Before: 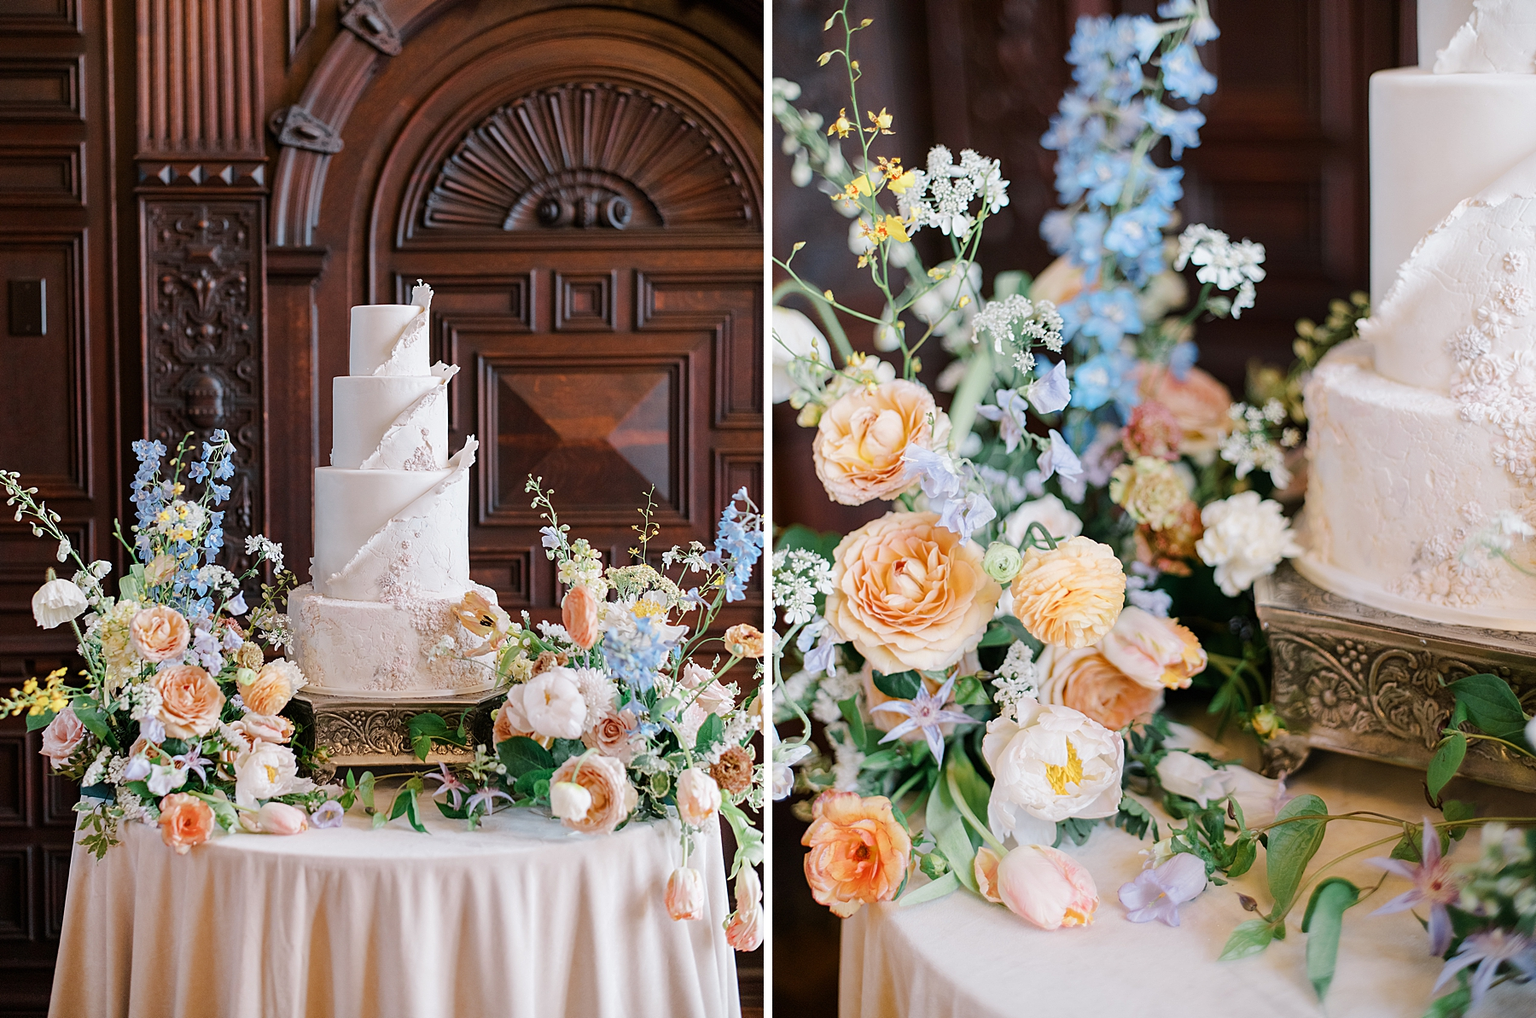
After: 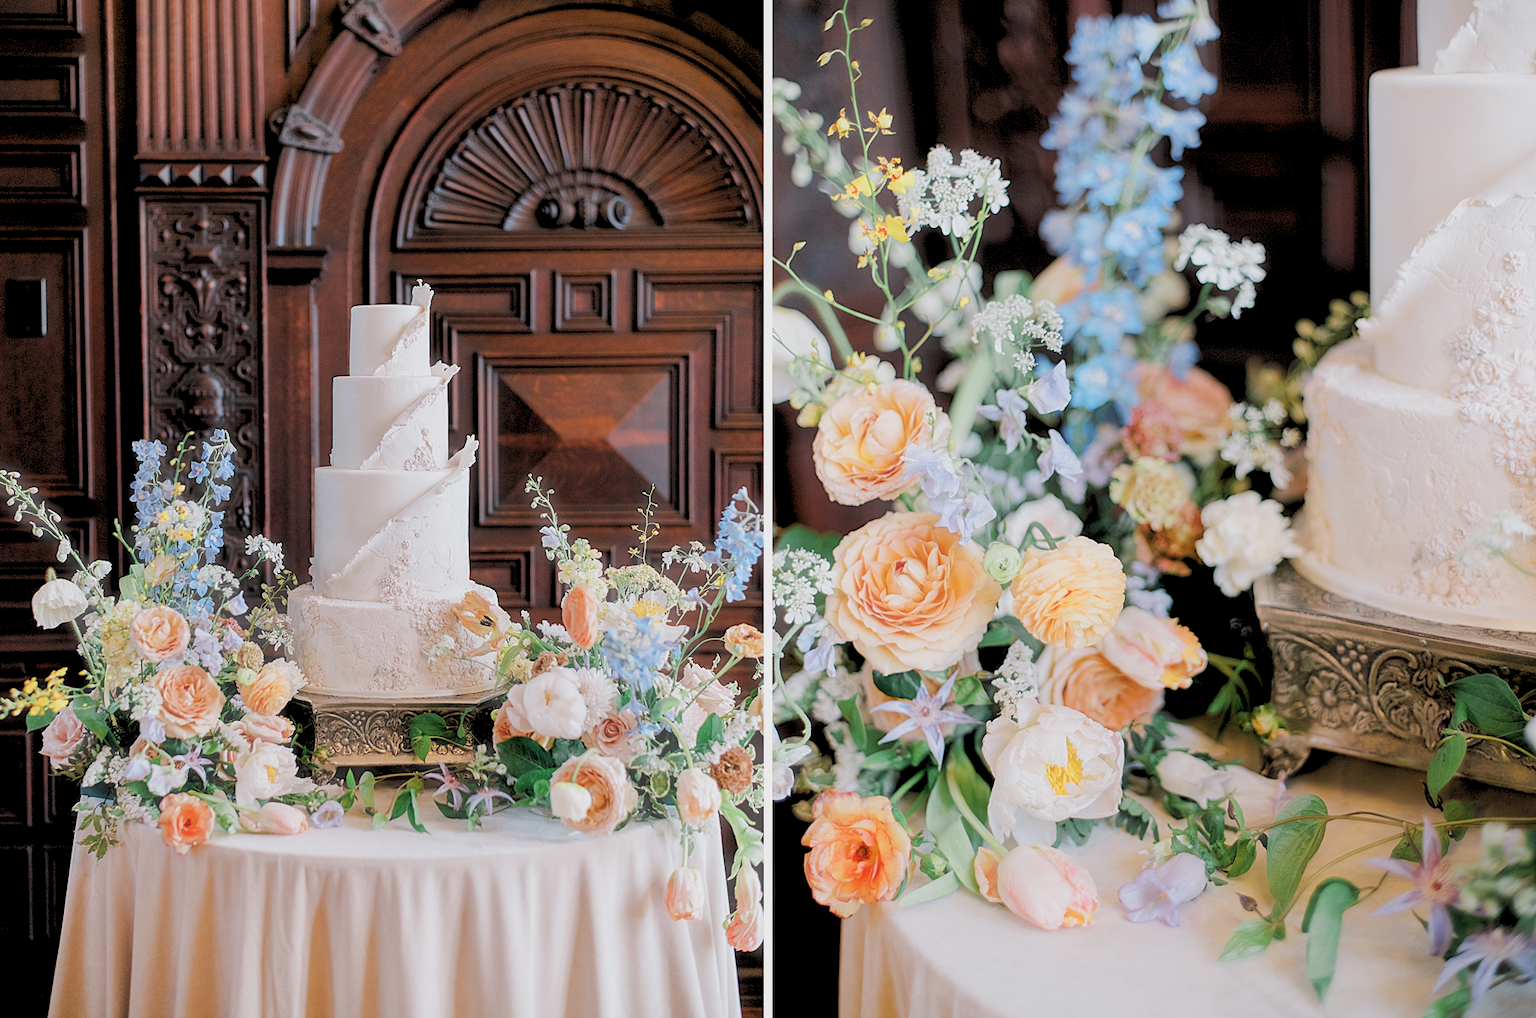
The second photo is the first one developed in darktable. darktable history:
rgb levels: preserve colors sum RGB, levels [[0.038, 0.433, 0.934], [0, 0.5, 1], [0, 0.5, 1]]
haze removal: strength -0.1, adaptive false
